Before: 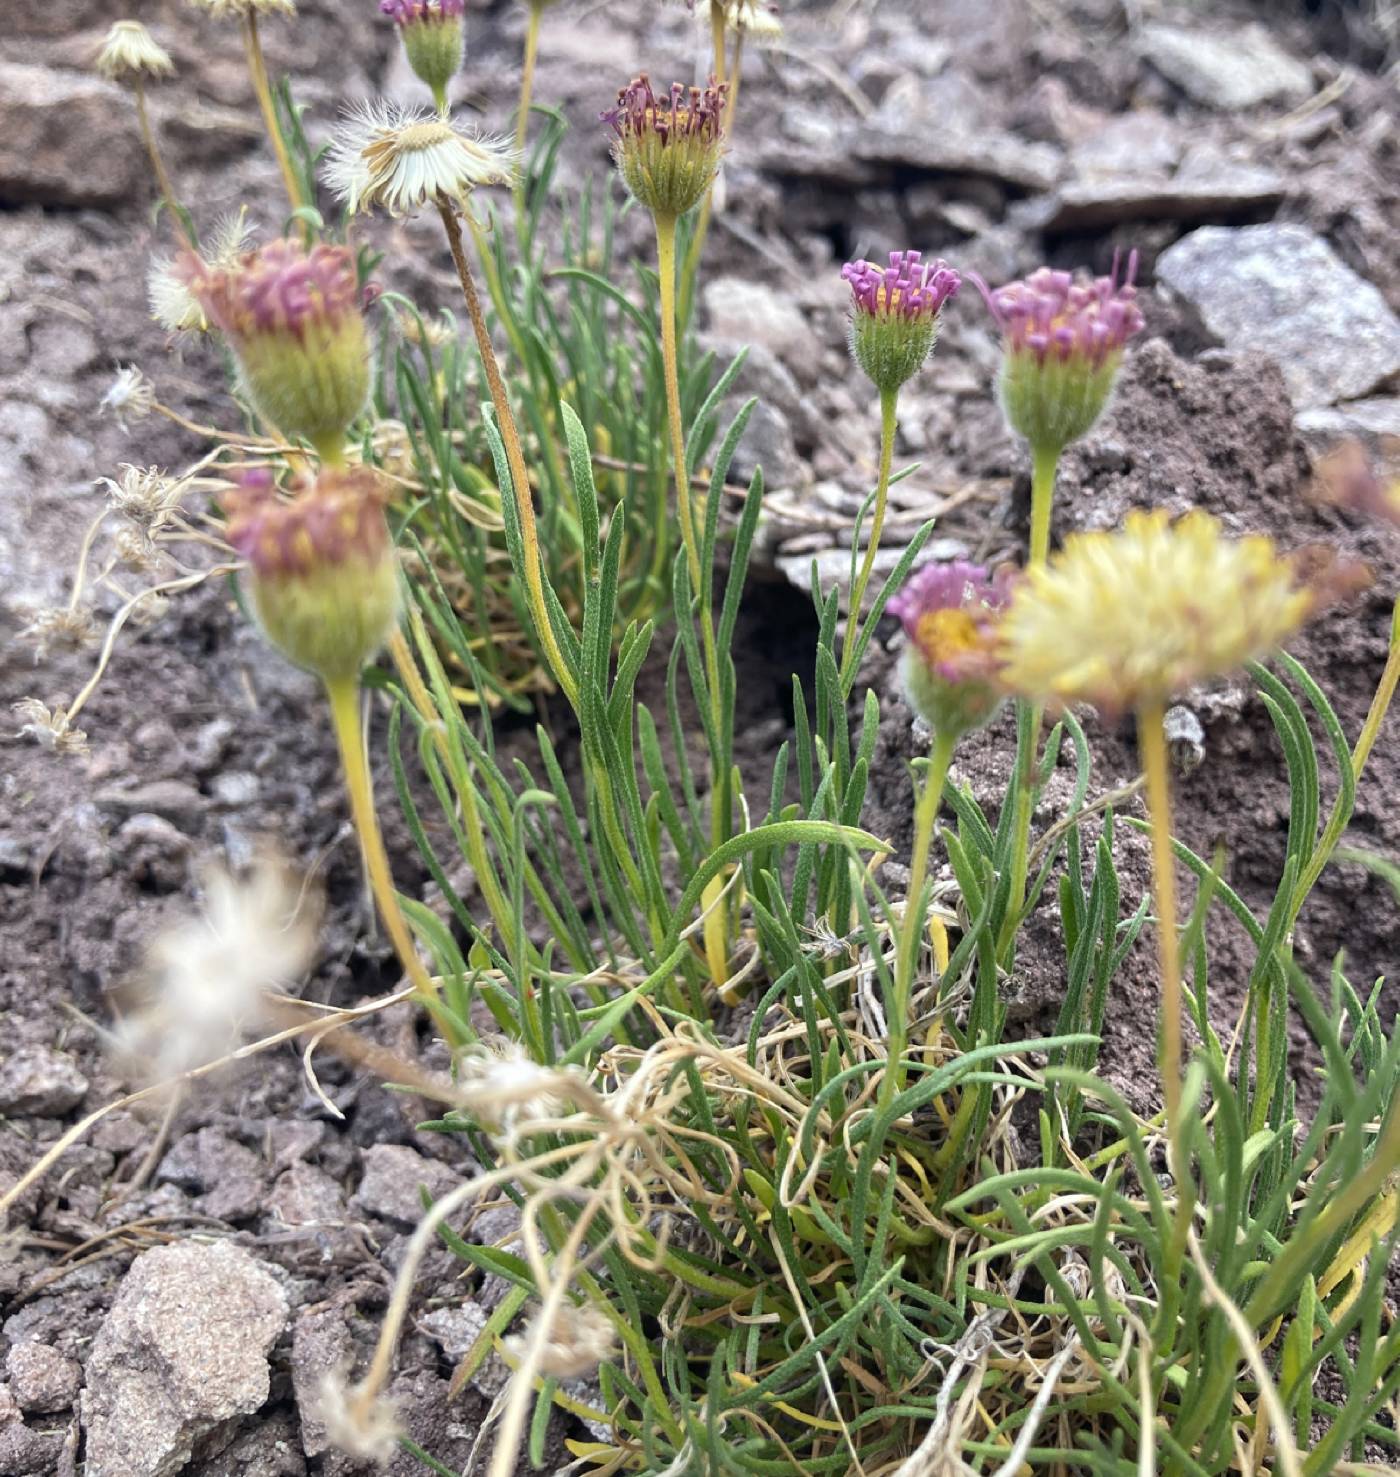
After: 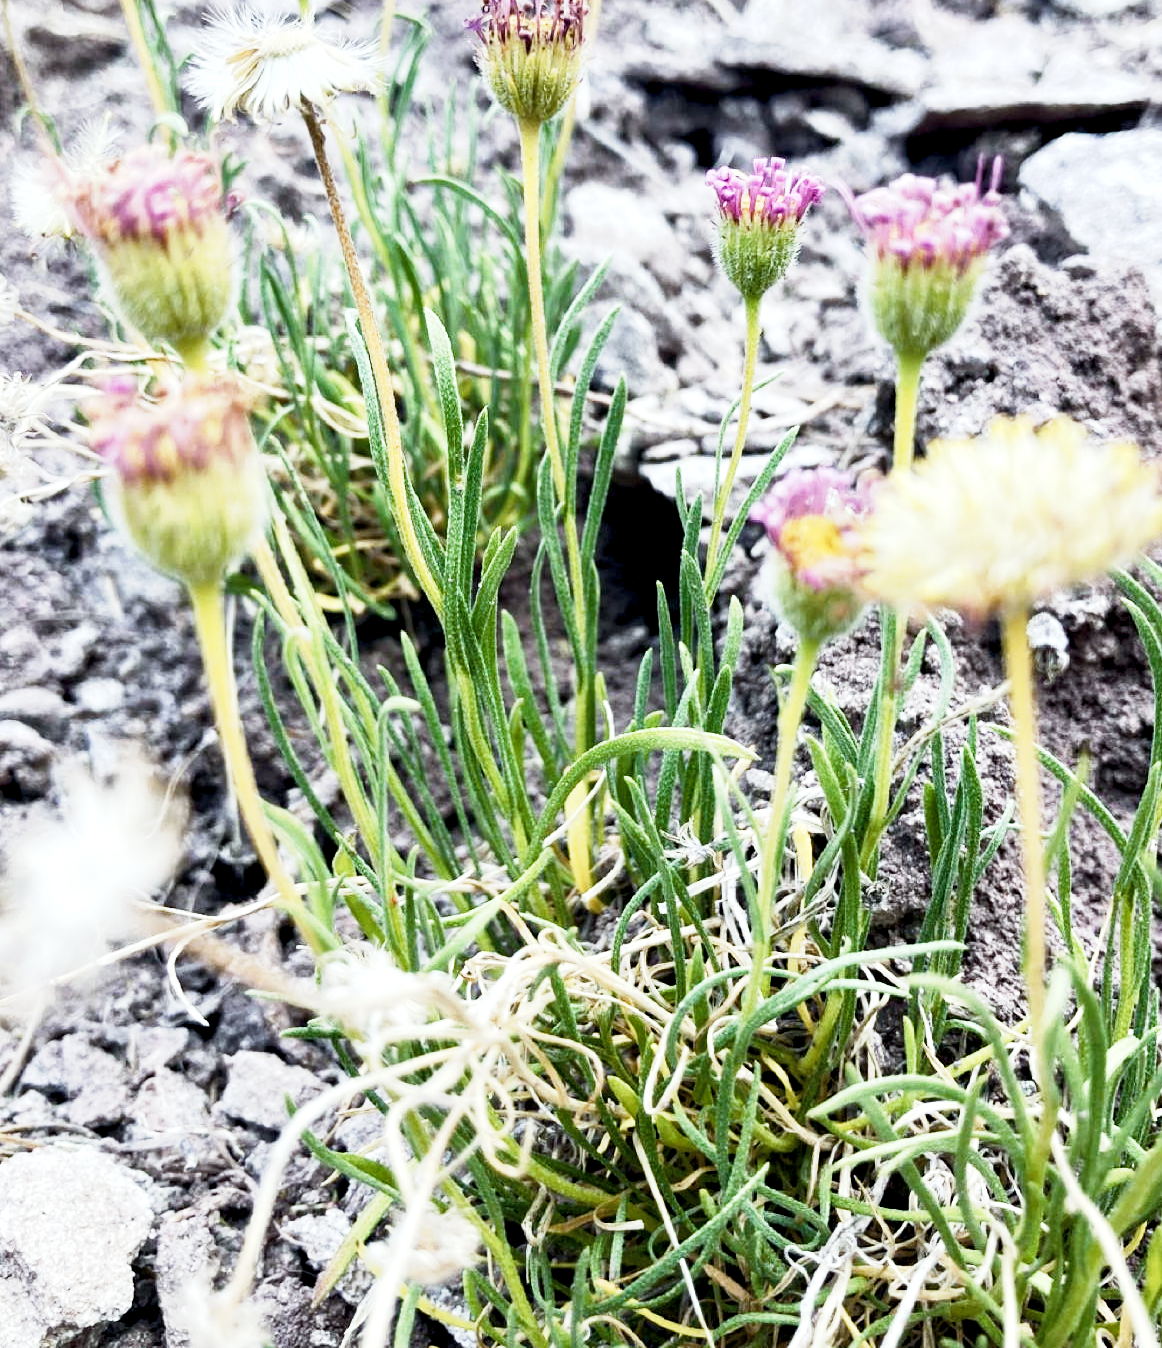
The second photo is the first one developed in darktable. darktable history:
base curve: curves: ch0 [(0, 0) (0.088, 0.125) (0.176, 0.251) (0.354, 0.501) (0.613, 0.749) (1, 0.877)], preserve colors none
crop: left 9.784%, top 6.297%, right 7.189%, bottom 2.399%
exposure: exposure 0.232 EV, compensate highlight preservation false
color balance rgb: global offset › luminance -0.857%, perceptual saturation grading › global saturation 39.986%, perceptual saturation grading › highlights -25.653%, perceptual saturation grading › mid-tones 35.072%, perceptual saturation grading › shadows 36.002%
shadows and highlights: radius 334.04, shadows 63.47, highlights 5.88, compress 87.29%, soften with gaussian
tone equalizer: -8 EV -0.782 EV, -7 EV -0.7 EV, -6 EV -0.599 EV, -5 EV -0.374 EV, -3 EV 0.383 EV, -2 EV 0.6 EV, -1 EV 0.689 EV, +0 EV 0.756 EV, edges refinement/feathering 500, mask exposure compensation -1.57 EV, preserve details no
contrast brightness saturation: contrast 0.105, saturation -0.285
color calibration: illuminant Planckian (black body), adaptation linear Bradford (ICC v4), x 0.362, y 0.366, temperature 4486.3 K, saturation algorithm version 1 (2020)
